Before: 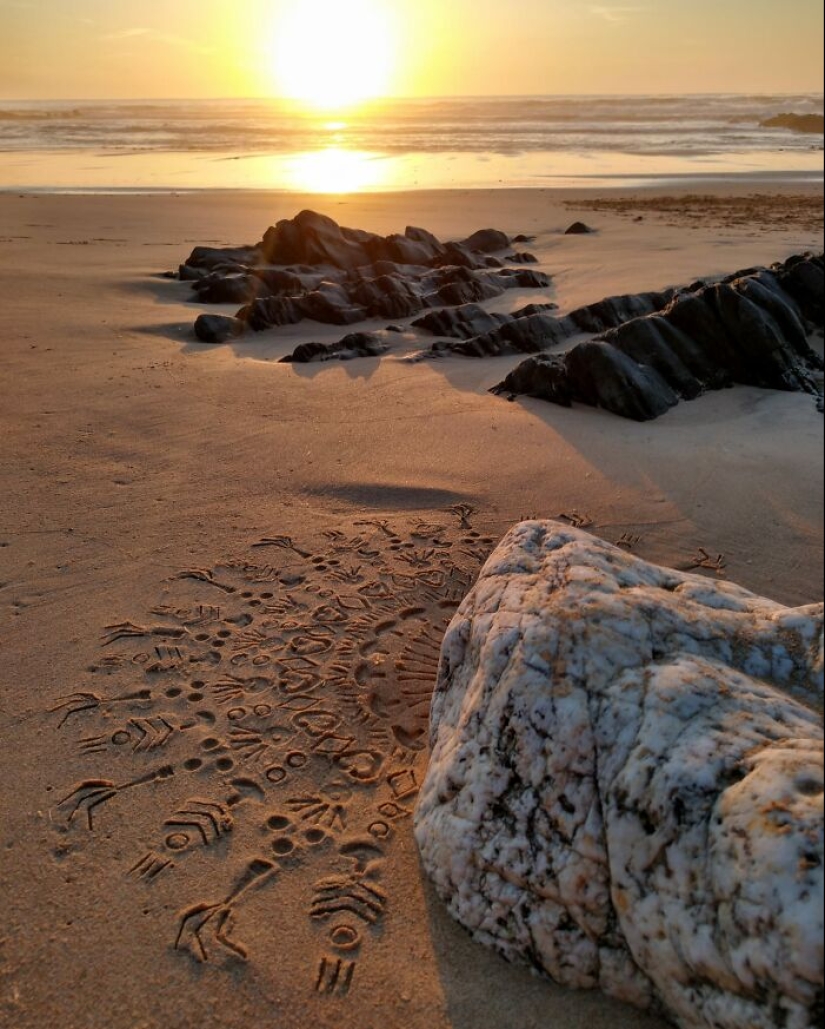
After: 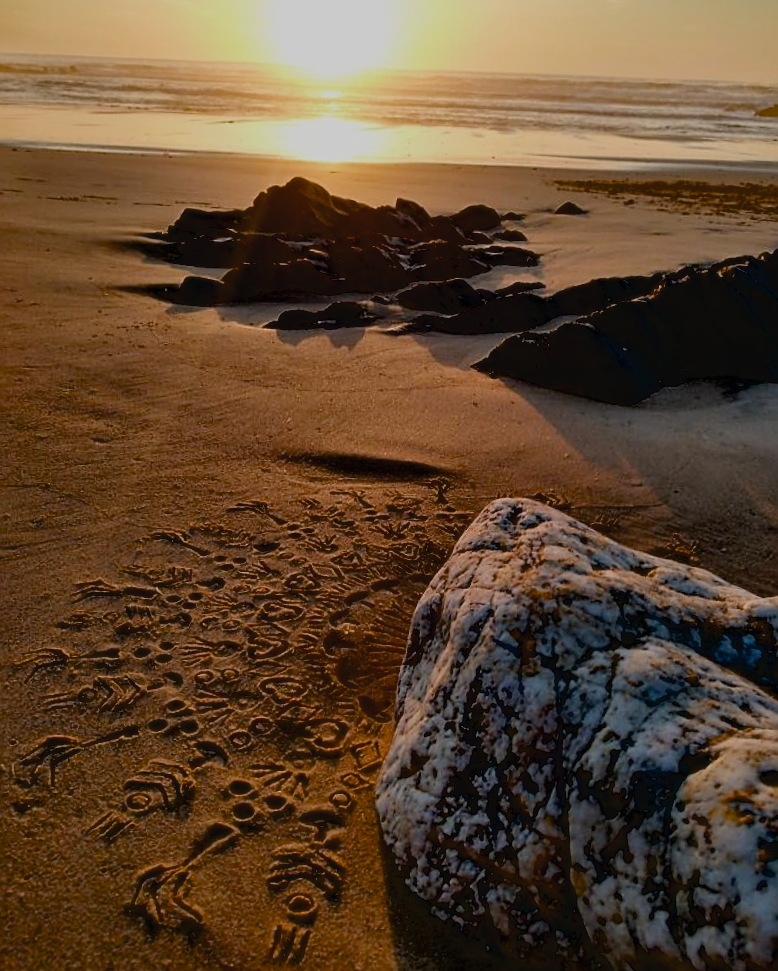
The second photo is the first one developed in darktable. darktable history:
filmic rgb: black relative exposure -7.65 EV, white relative exposure 4.56 EV, hardness 3.61, color science v4 (2020)
crop and rotate: angle -2.79°
exposure: black level correction 0.045, exposure -0.229 EV, compensate highlight preservation false
sharpen: on, module defaults
